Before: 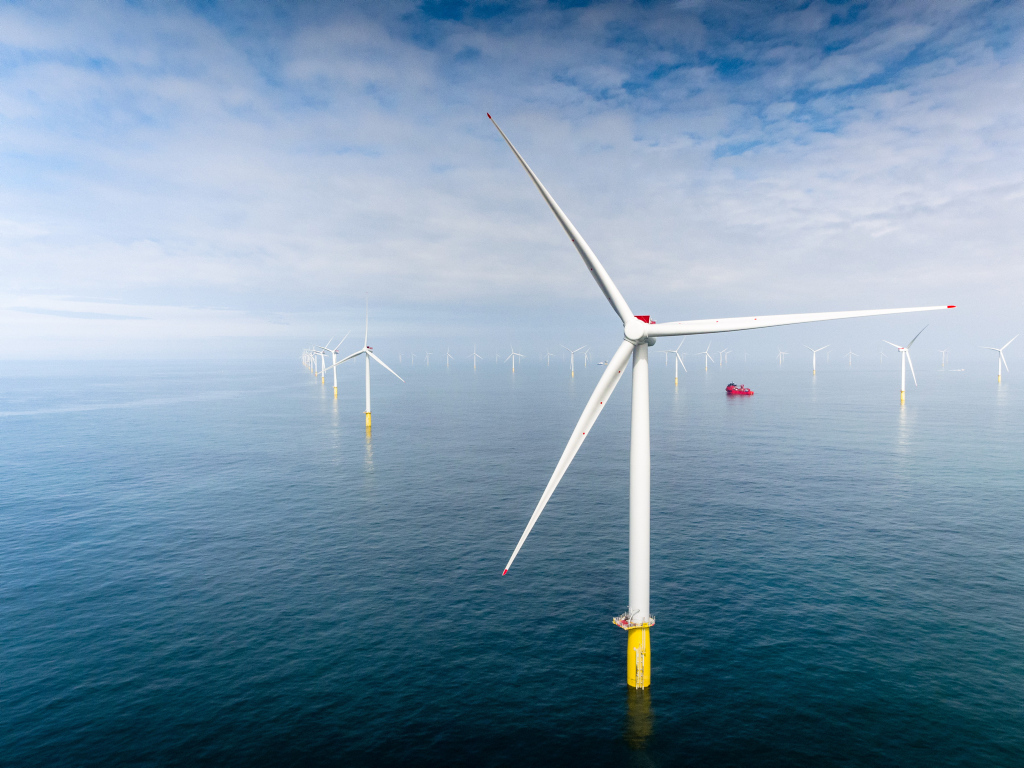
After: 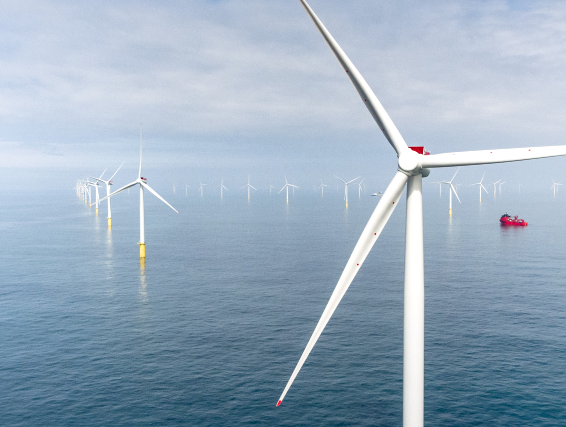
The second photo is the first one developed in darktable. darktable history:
local contrast: mode bilateral grid, contrast 20, coarseness 51, detail 132%, midtone range 0.2
crop and rotate: left 22.167%, top 22.044%, right 22.518%, bottom 22.327%
exposure: compensate exposure bias true, compensate highlight preservation false
